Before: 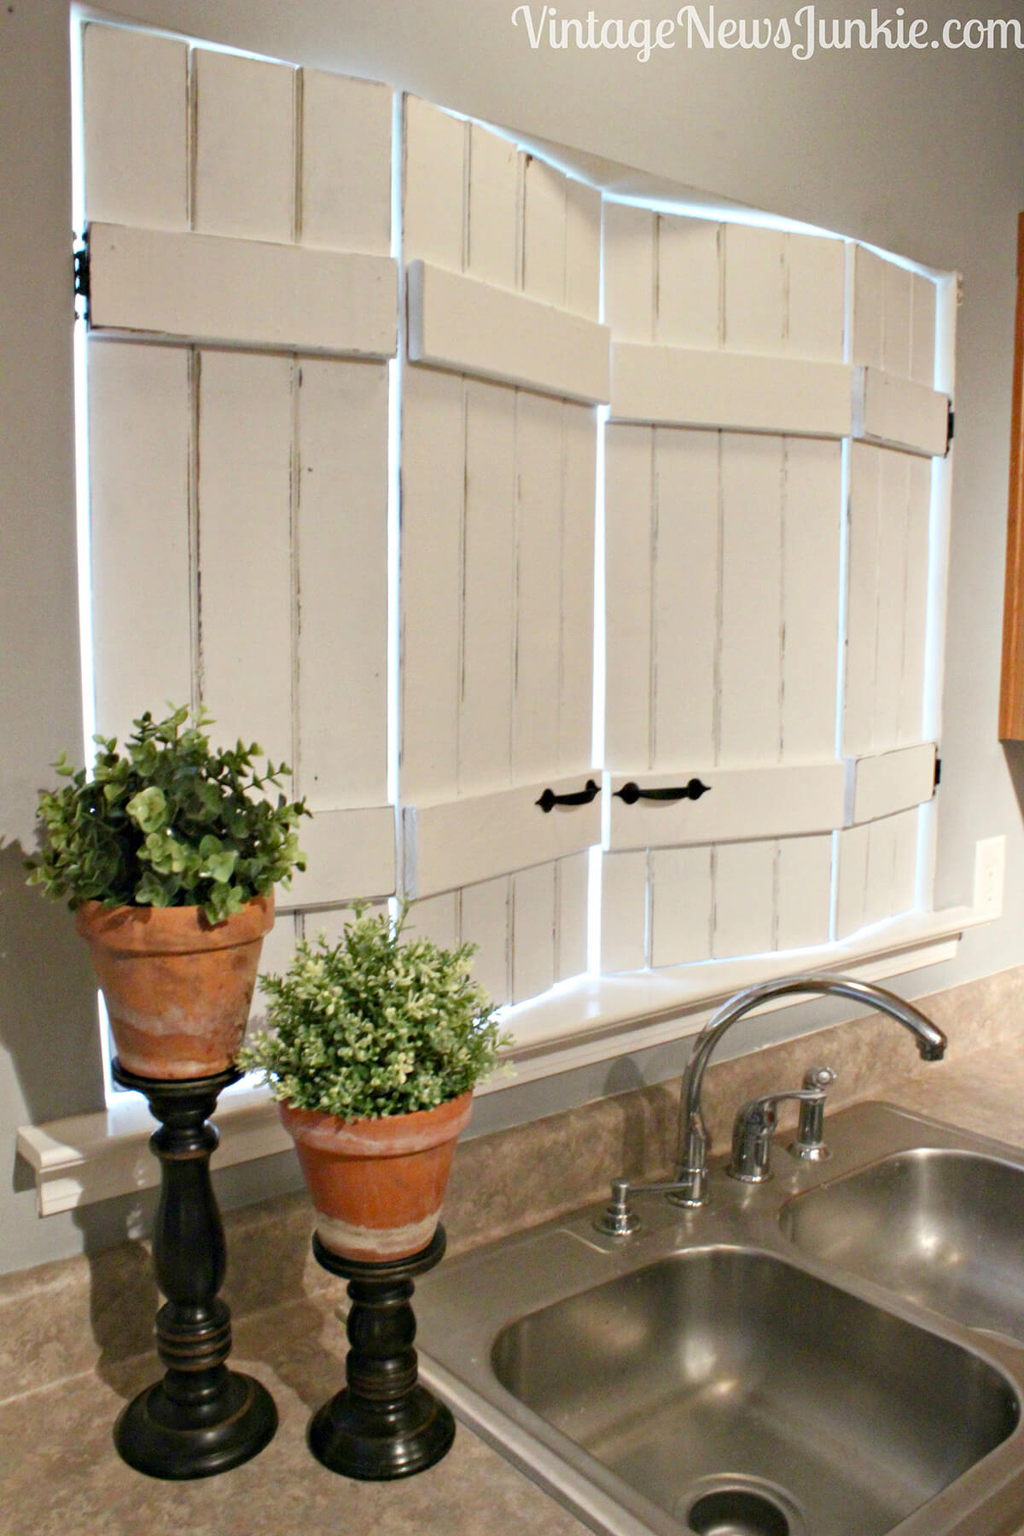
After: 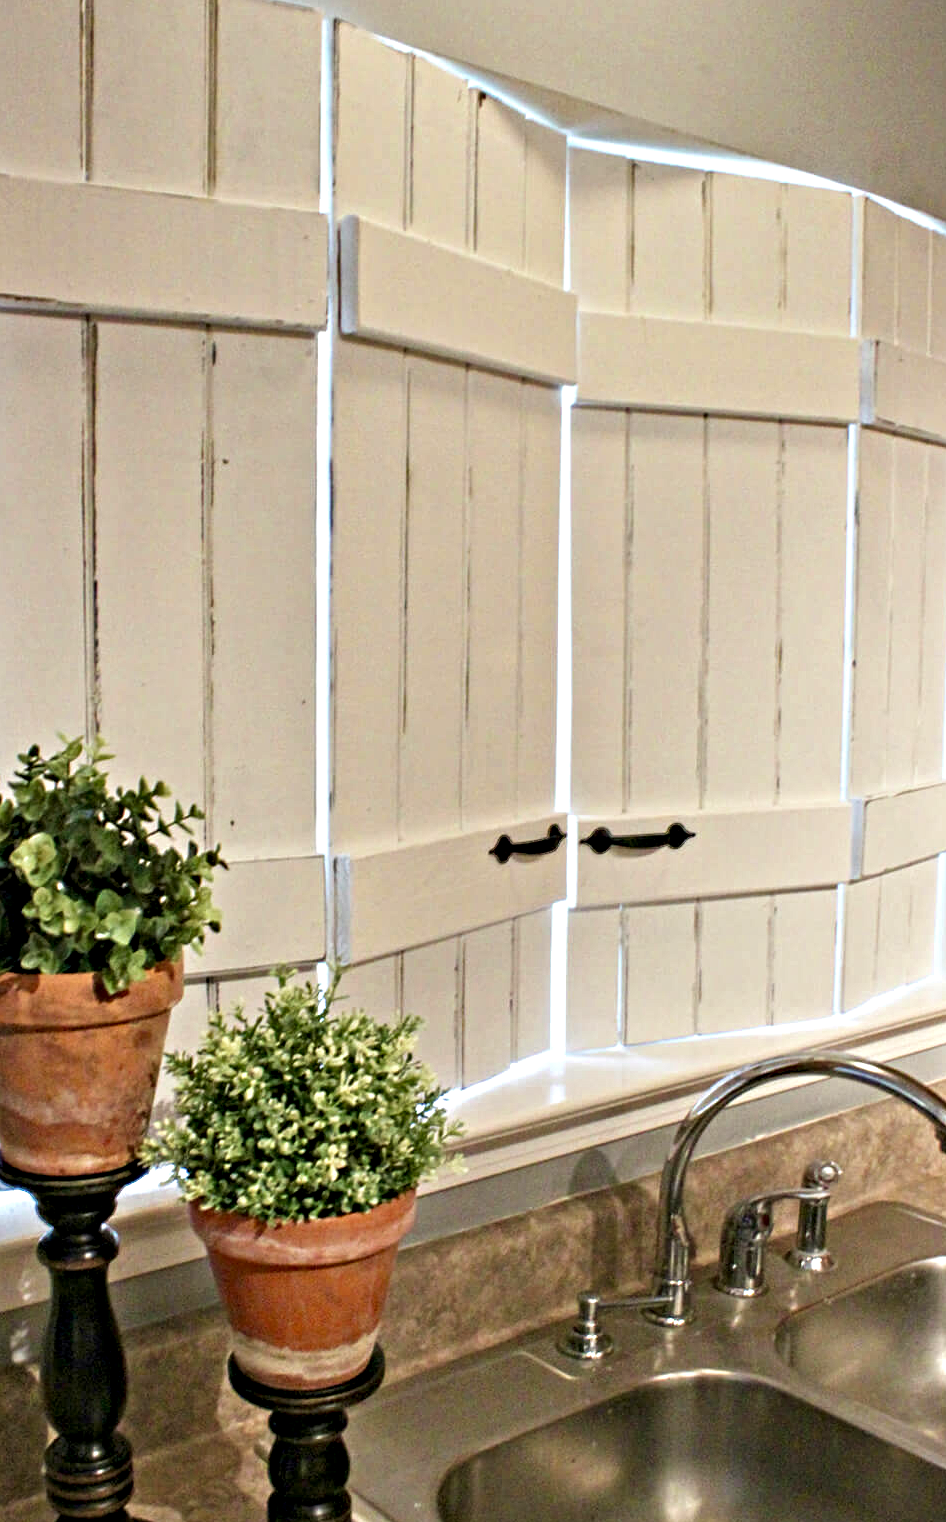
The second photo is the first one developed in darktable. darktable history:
contrast equalizer: y [[0.5, 0.542, 0.583, 0.625, 0.667, 0.708], [0.5 ×6], [0.5 ×6], [0 ×6], [0 ×6]]
velvia: on, module defaults
crop: left 11.545%, top 4.965%, right 9.565%, bottom 10.463%
